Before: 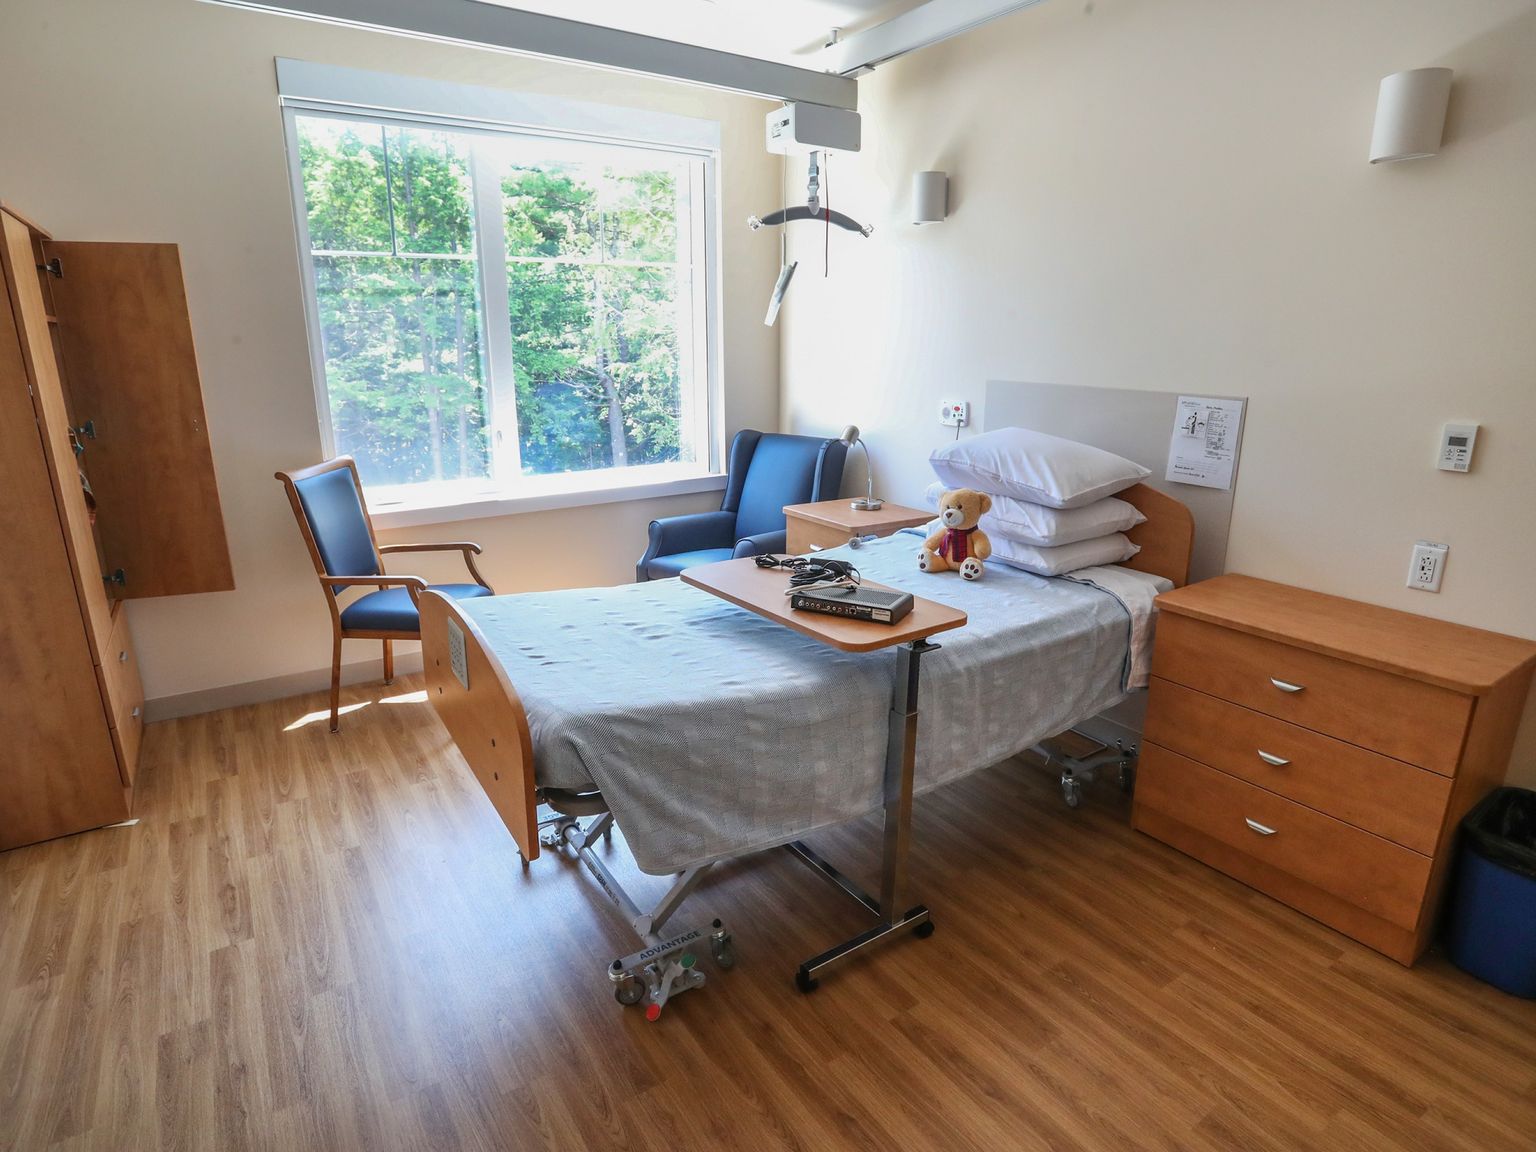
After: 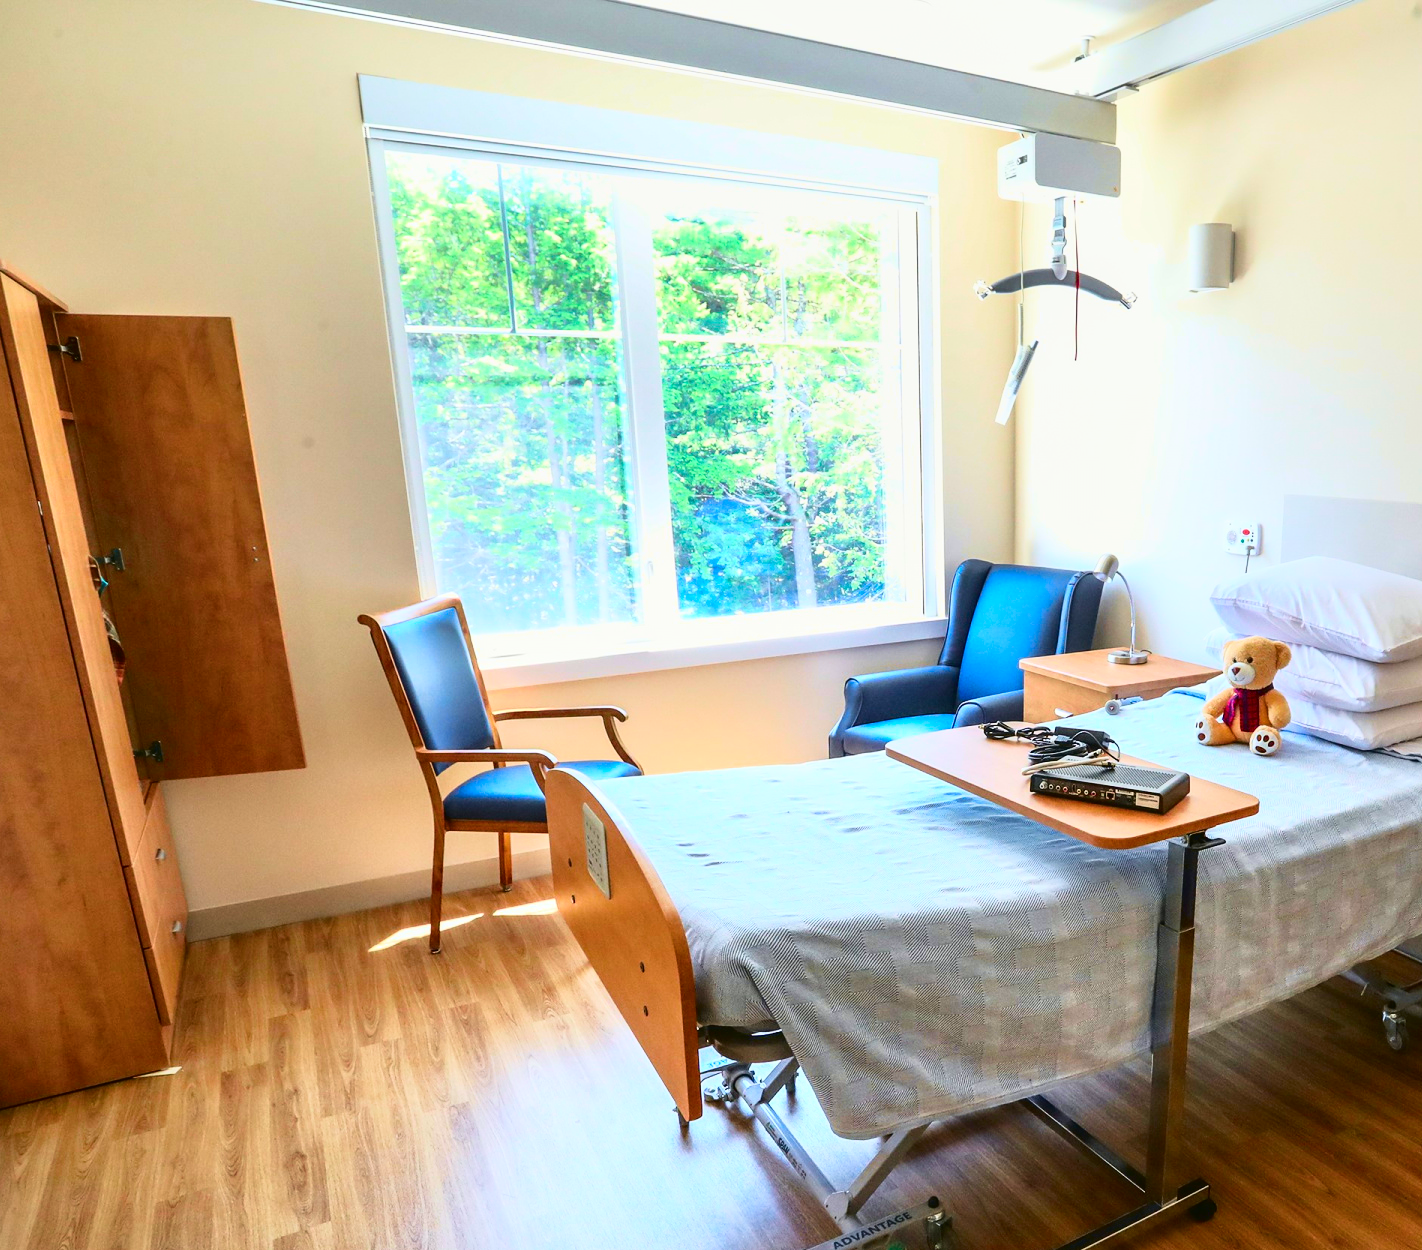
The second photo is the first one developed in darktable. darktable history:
color balance rgb: linear chroma grading › global chroma 15%, perceptual saturation grading › global saturation 30%
contrast equalizer: octaves 7, y [[0.6 ×6], [0.55 ×6], [0 ×6], [0 ×6], [0 ×6]], mix 0.15
crop: right 28.885%, bottom 16.626%
tone curve: curves: ch0 [(0, 0.023) (0.087, 0.065) (0.184, 0.168) (0.45, 0.54) (0.57, 0.683) (0.706, 0.841) (0.877, 0.948) (1, 0.984)]; ch1 [(0, 0) (0.388, 0.369) (0.447, 0.447) (0.505, 0.5) (0.534, 0.535) (0.563, 0.563) (0.579, 0.59) (0.644, 0.663) (1, 1)]; ch2 [(0, 0) (0.301, 0.259) (0.385, 0.395) (0.492, 0.496) (0.518, 0.537) (0.583, 0.605) (0.673, 0.667) (1, 1)], color space Lab, independent channels, preserve colors none
velvia: strength 15%
exposure: exposure 0.2 EV, compensate highlight preservation false
